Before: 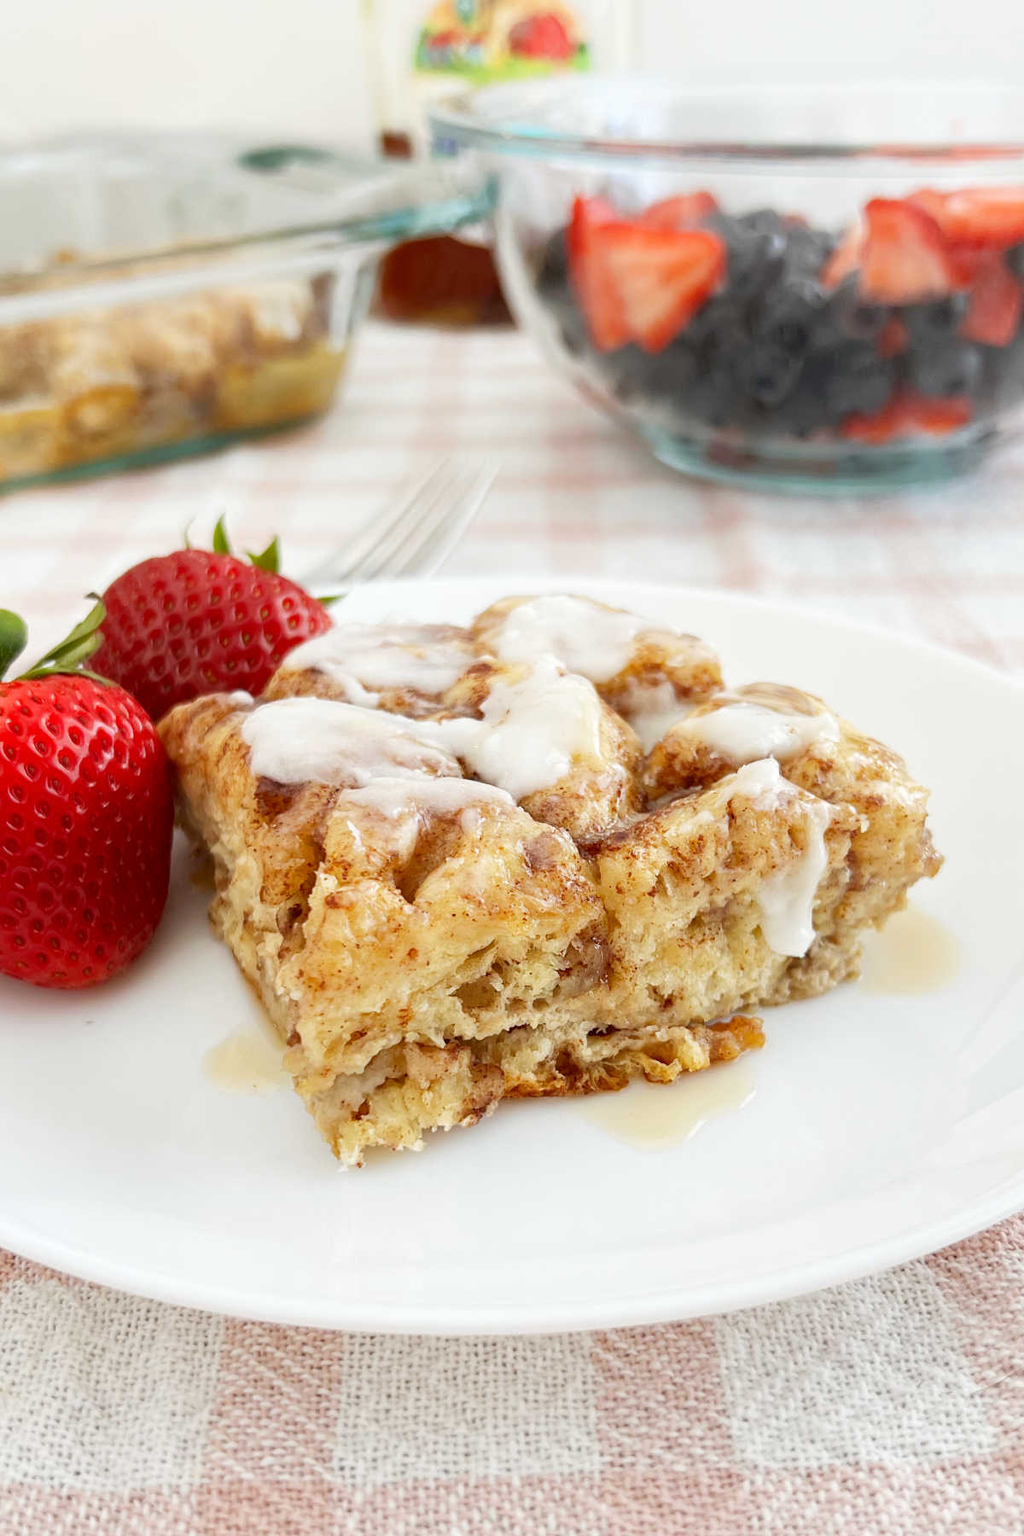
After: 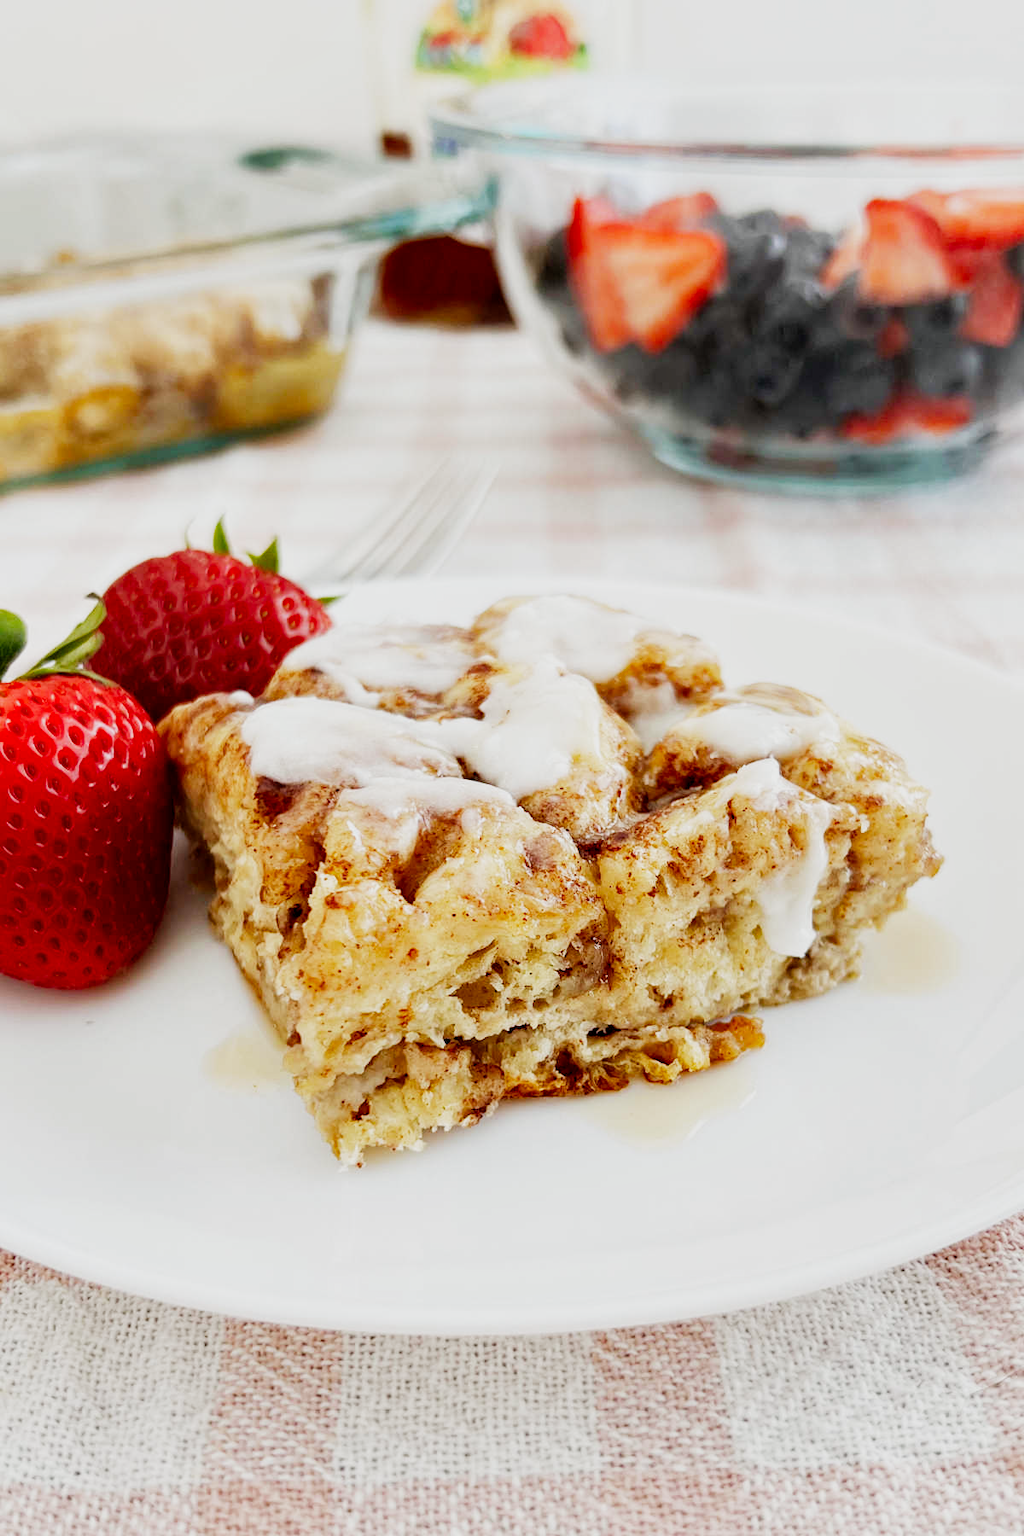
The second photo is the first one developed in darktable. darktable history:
contrast equalizer: octaves 7, y [[0.6 ×6], [0.55 ×6], [0 ×6], [0 ×6], [0 ×6]], mix 0.3
filmic rgb: black relative exposure -16 EV, white relative exposure 5.31 EV, hardness 5.9, contrast 1.25, preserve chrominance no, color science v5 (2021)
